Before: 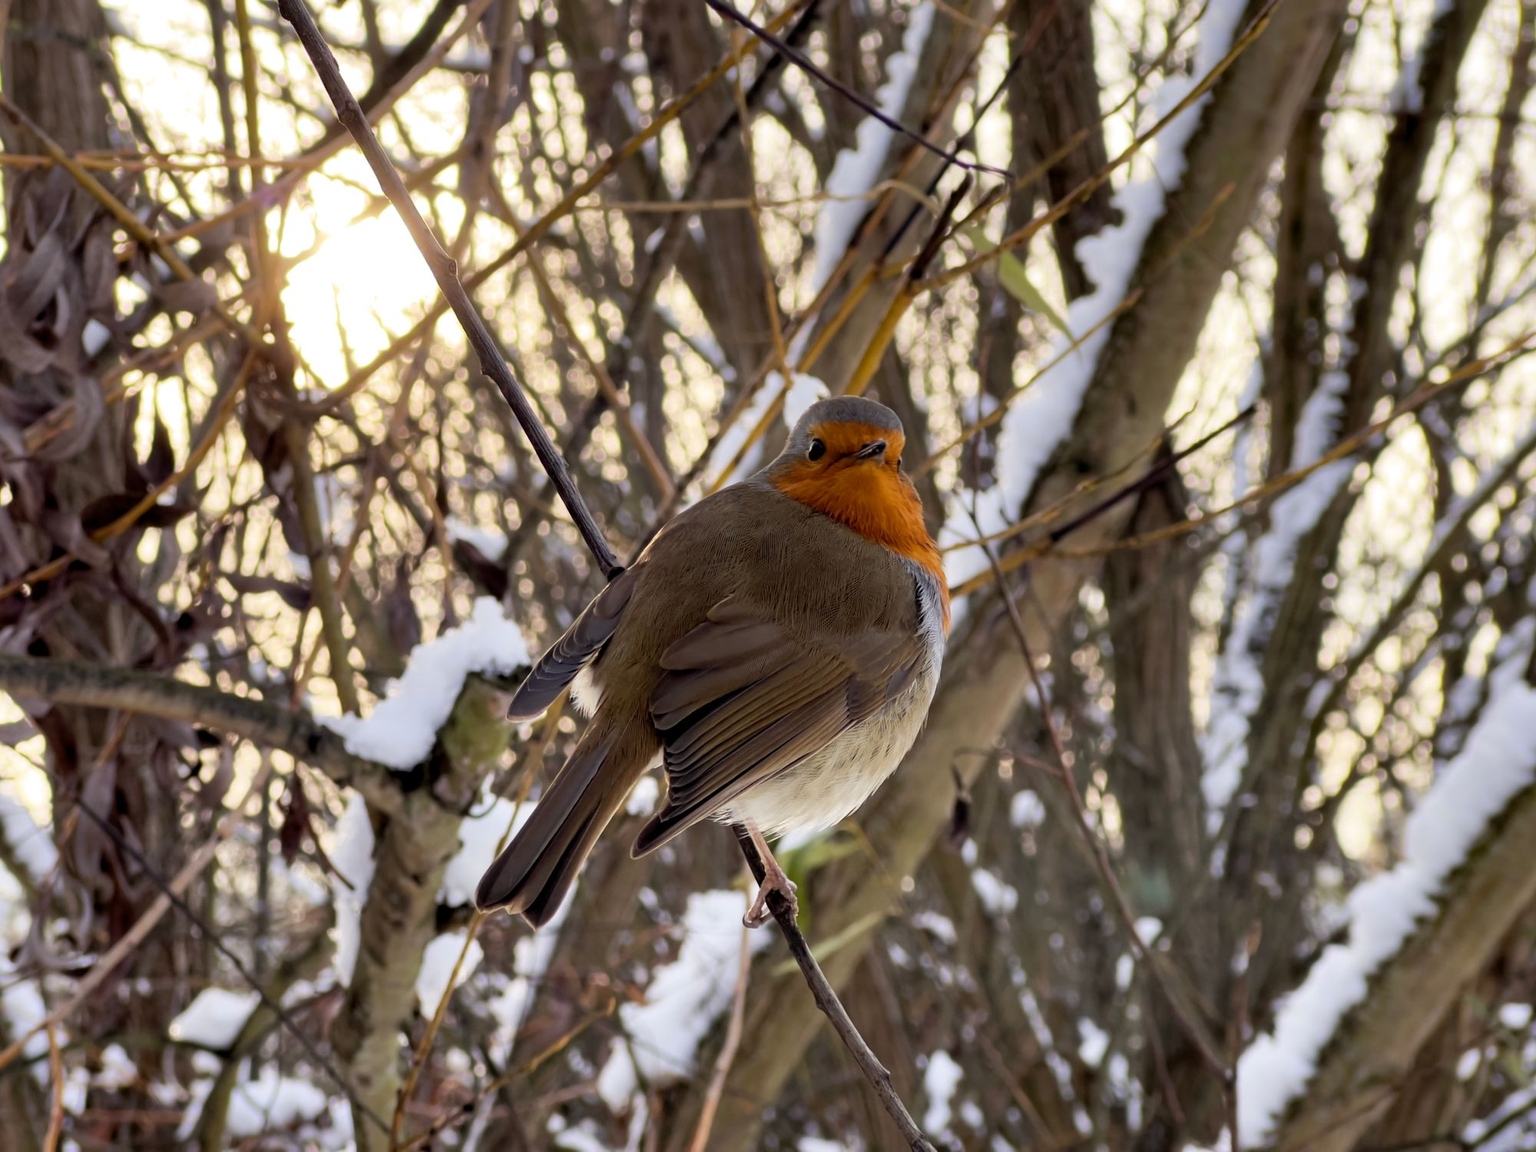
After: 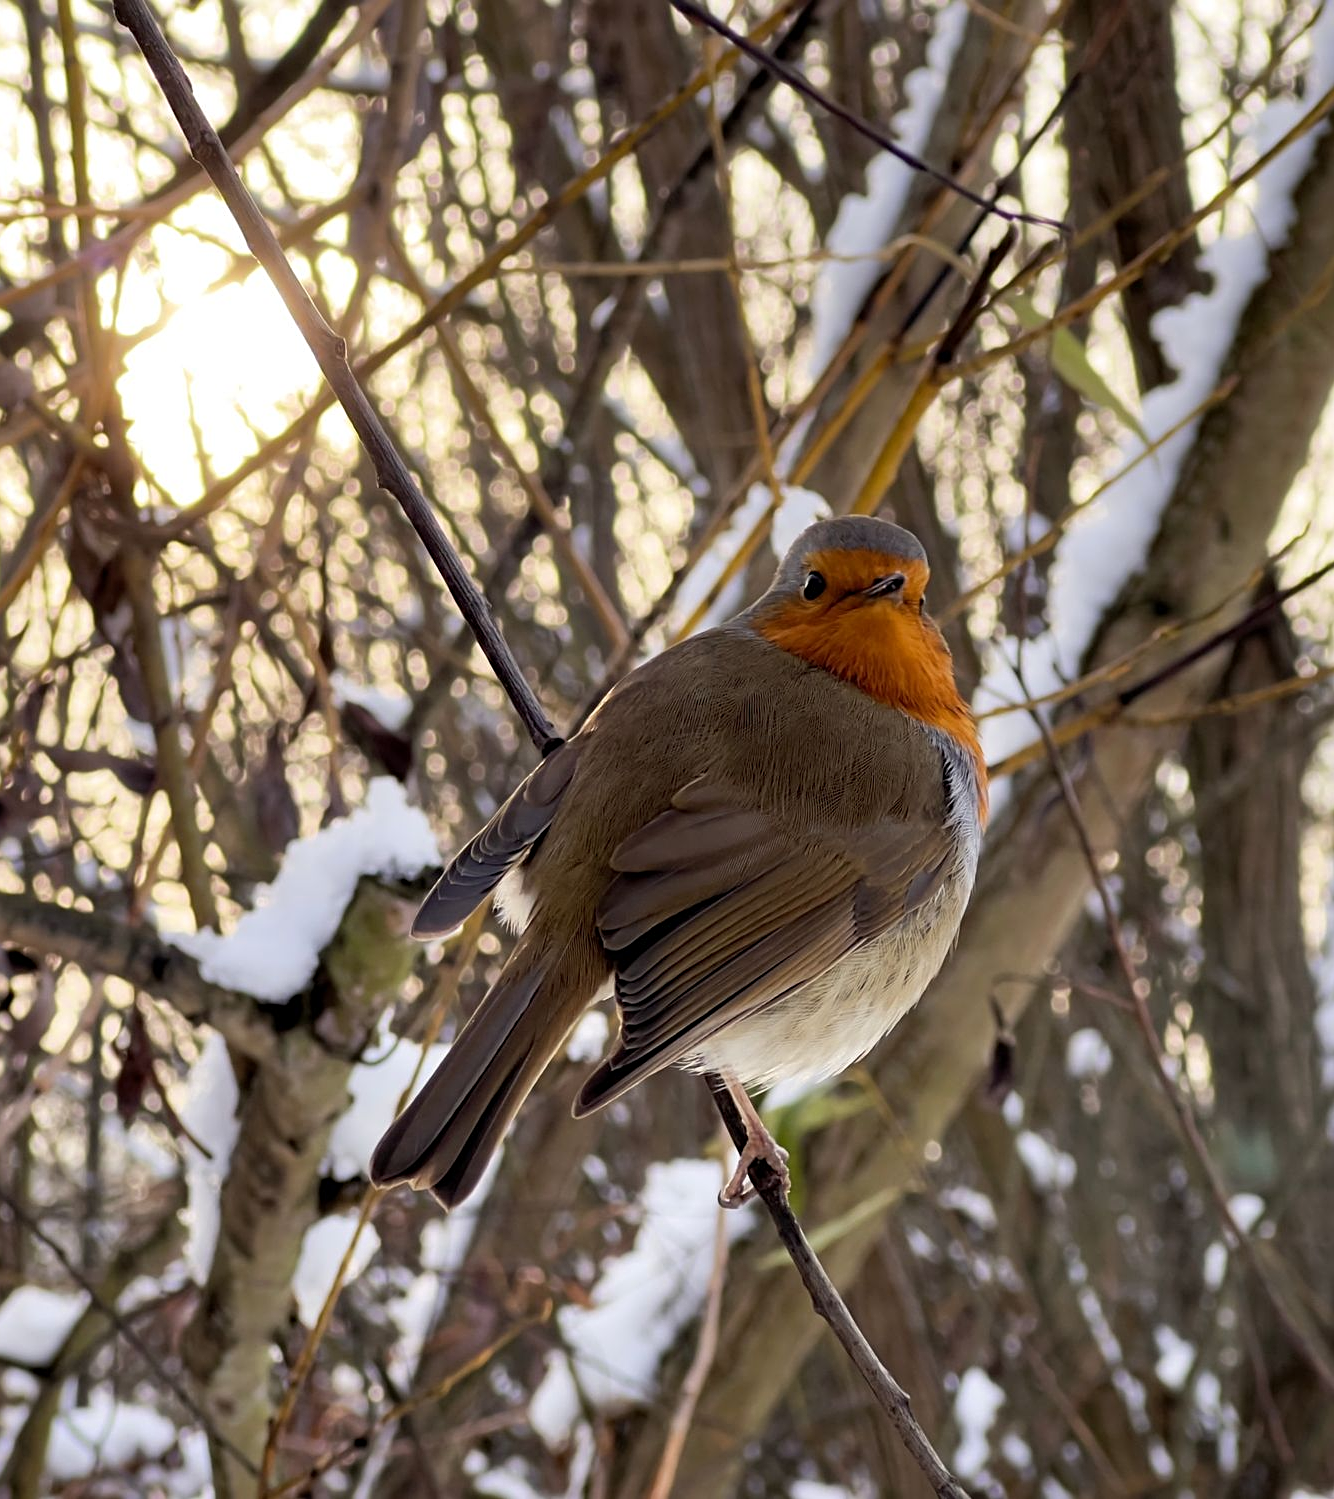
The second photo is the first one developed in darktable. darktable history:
crop and rotate: left 12.454%, right 20.822%
sharpen: radius 2.188, amount 0.382, threshold 0.073
